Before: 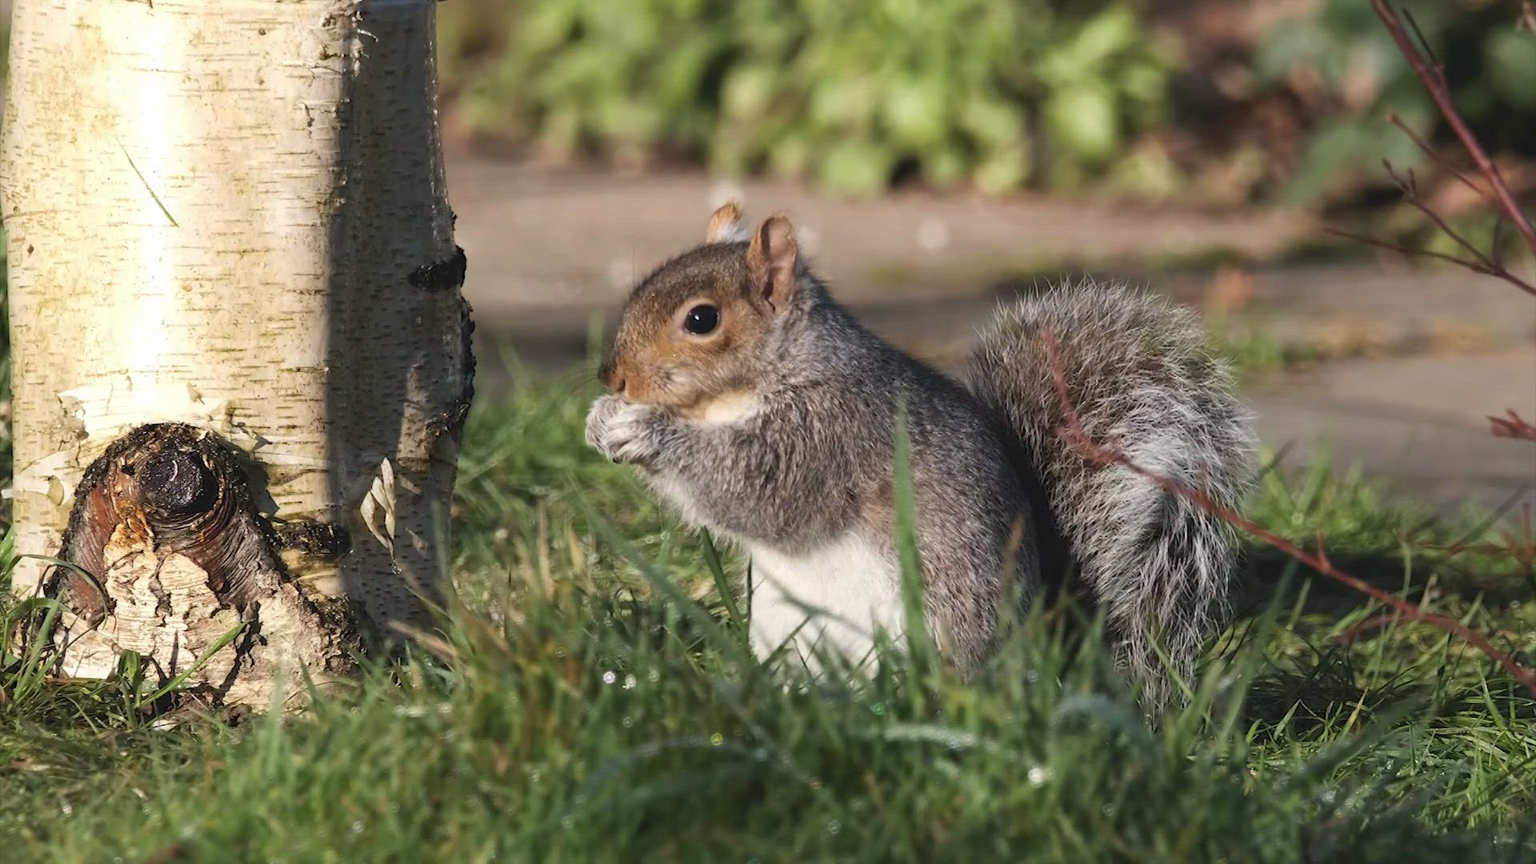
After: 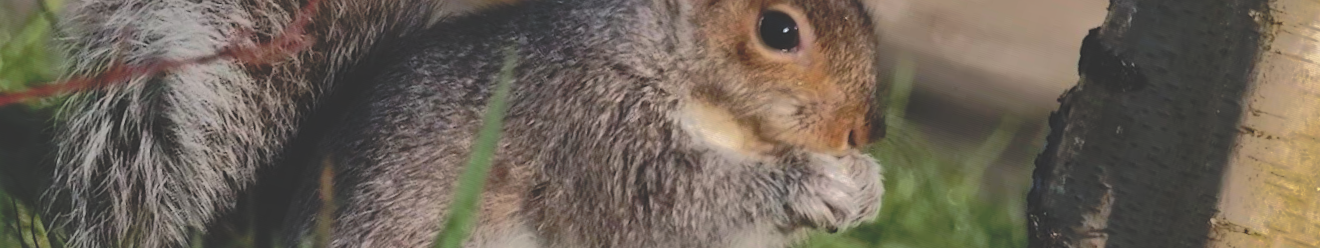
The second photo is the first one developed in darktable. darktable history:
tone curve: curves: ch0 [(0, 0) (0.003, 0.031) (0.011, 0.031) (0.025, 0.03) (0.044, 0.035) (0.069, 0.054) (0.1, 0.081) (0.136, 0.11) (0.177, 0.147) (0.224, 0.209) (0.277, 0.283) (0.335, 0.369) (0.399, 0.44) (0.468, 0.517) (0.543, 0.601) (0.623, 0.684) (0.709, 0.766) (0.801, 0.846) (0.898, 0.927) (1, 1)], preserve colors none
shadows and highlights: shadows 38.43, highlights -74.54
rgb curve: curves: ch0 [(0, 0.186) (0.314, 0.284) (0.775, 0.708) (1, 1)], compensate middle gray true, preserve colors none
crop and rotate: angle 16.12°, top 30.835%, bottom 35.653%
